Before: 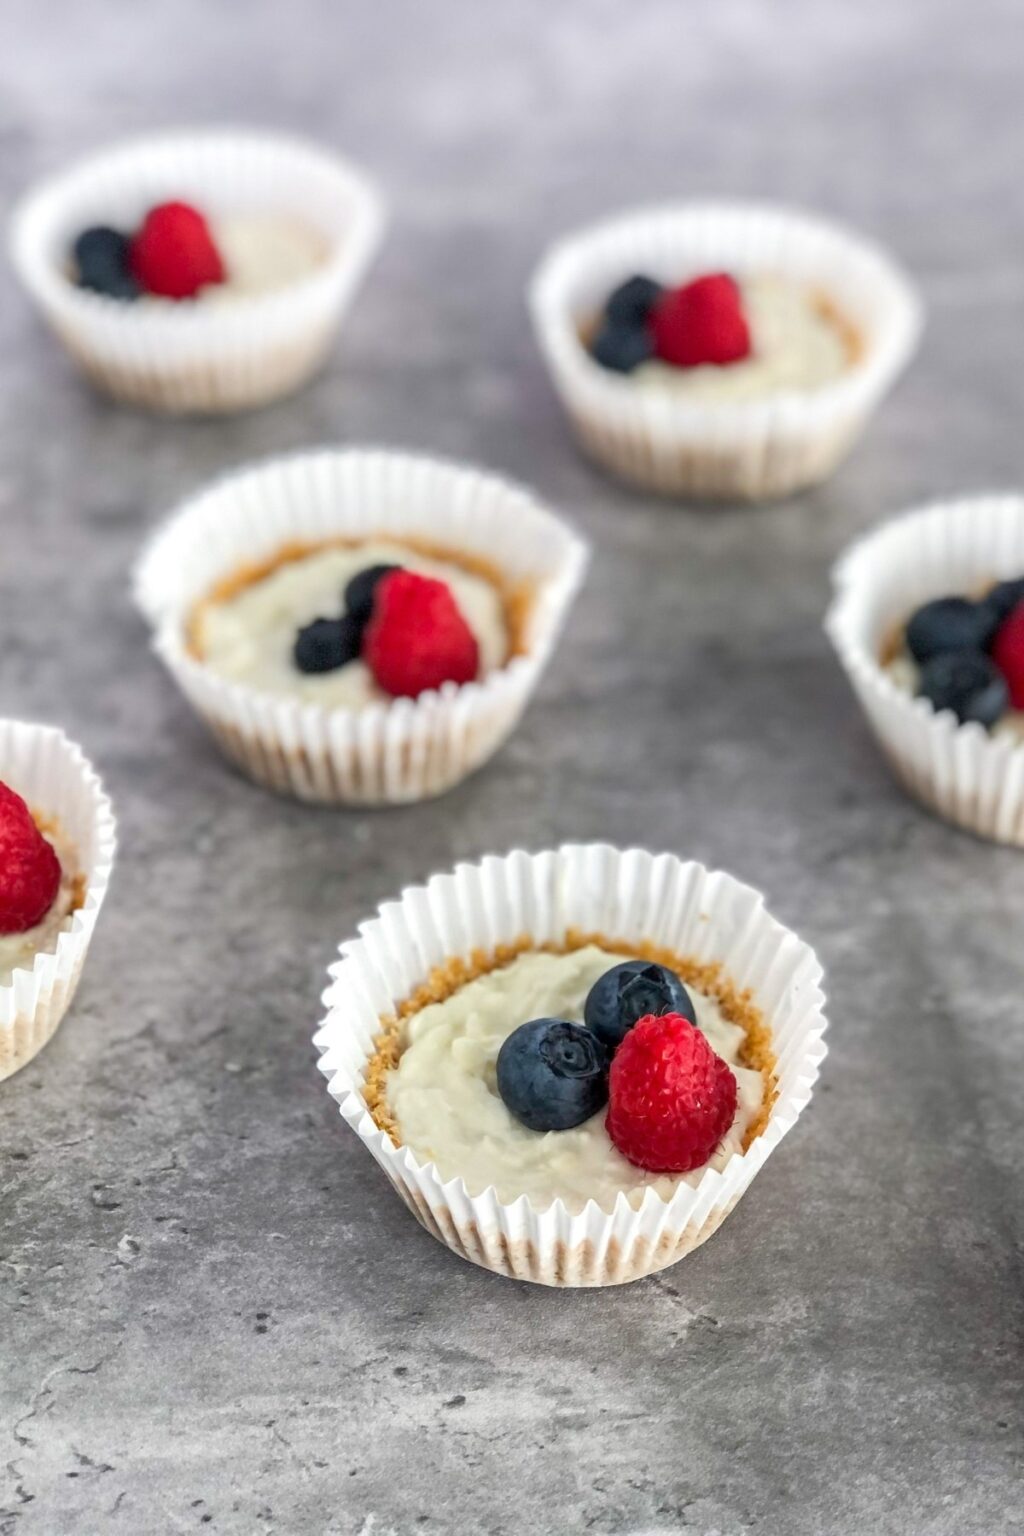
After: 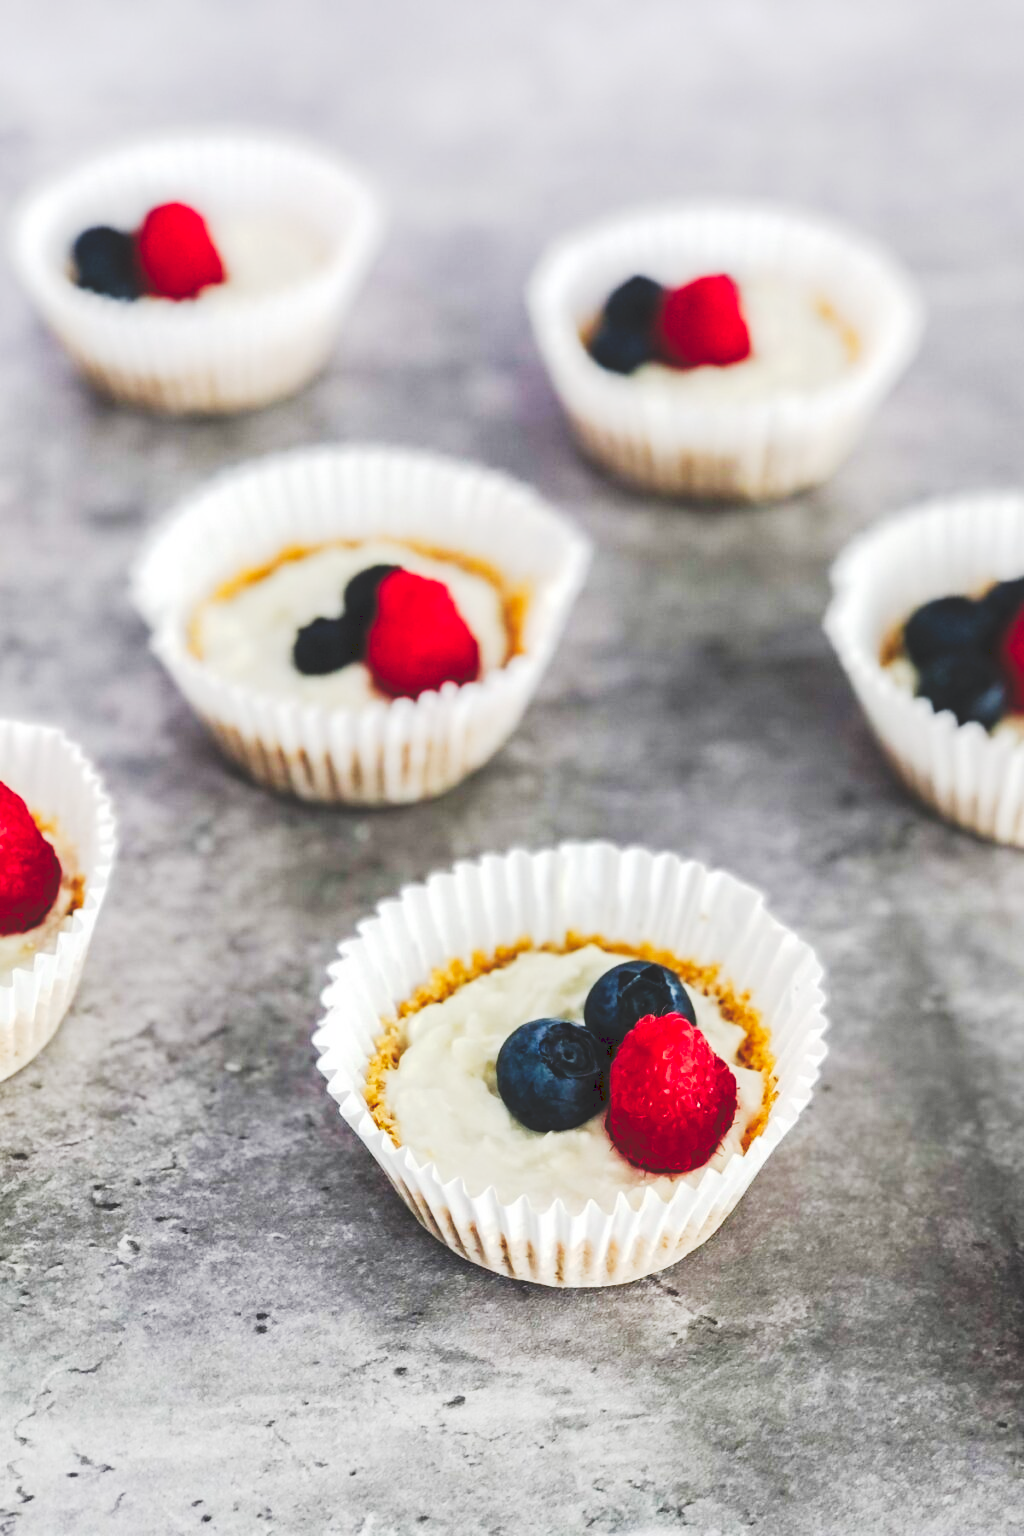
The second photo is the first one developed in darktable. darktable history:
tone curve: curves: ch0 [(0, 0) (0.003, 0.145) (0.011, 0.15) (0.025, 0.15) (0.044, 0.156) (0.069, 0.161) (0.1, 0.169) (0.136, 0.175) (0.177, 0.184) (0.224, 0.196) (0.277, 0.234) (0.335, 0.291) (0.399, 0.391) (0.468, 0.505) (0.543, 0.633) (0.623, 0.742) (0.709, 0.826) (0.801, 0.882) (0.898, 0.93) (1, 1)], preserve colors none
